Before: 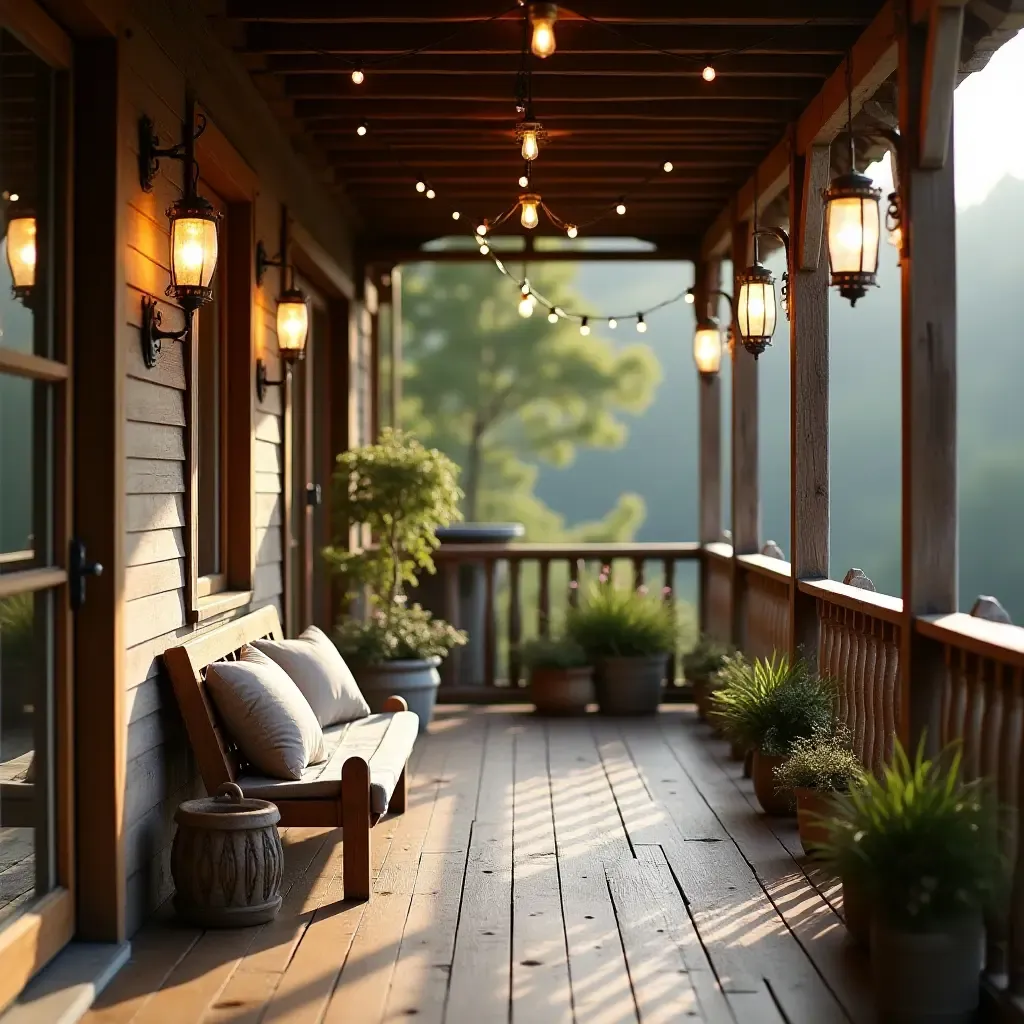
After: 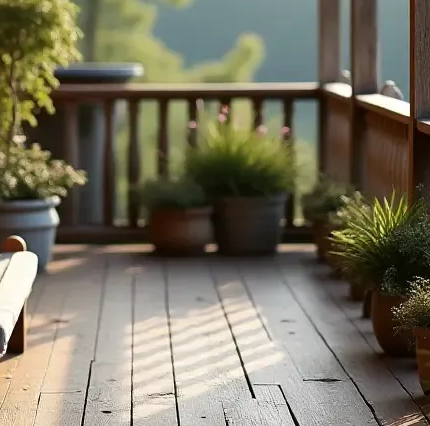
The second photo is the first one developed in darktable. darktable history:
crop: left 37.28%, top 44.993%, right 20.647%, bottom 13.371%
